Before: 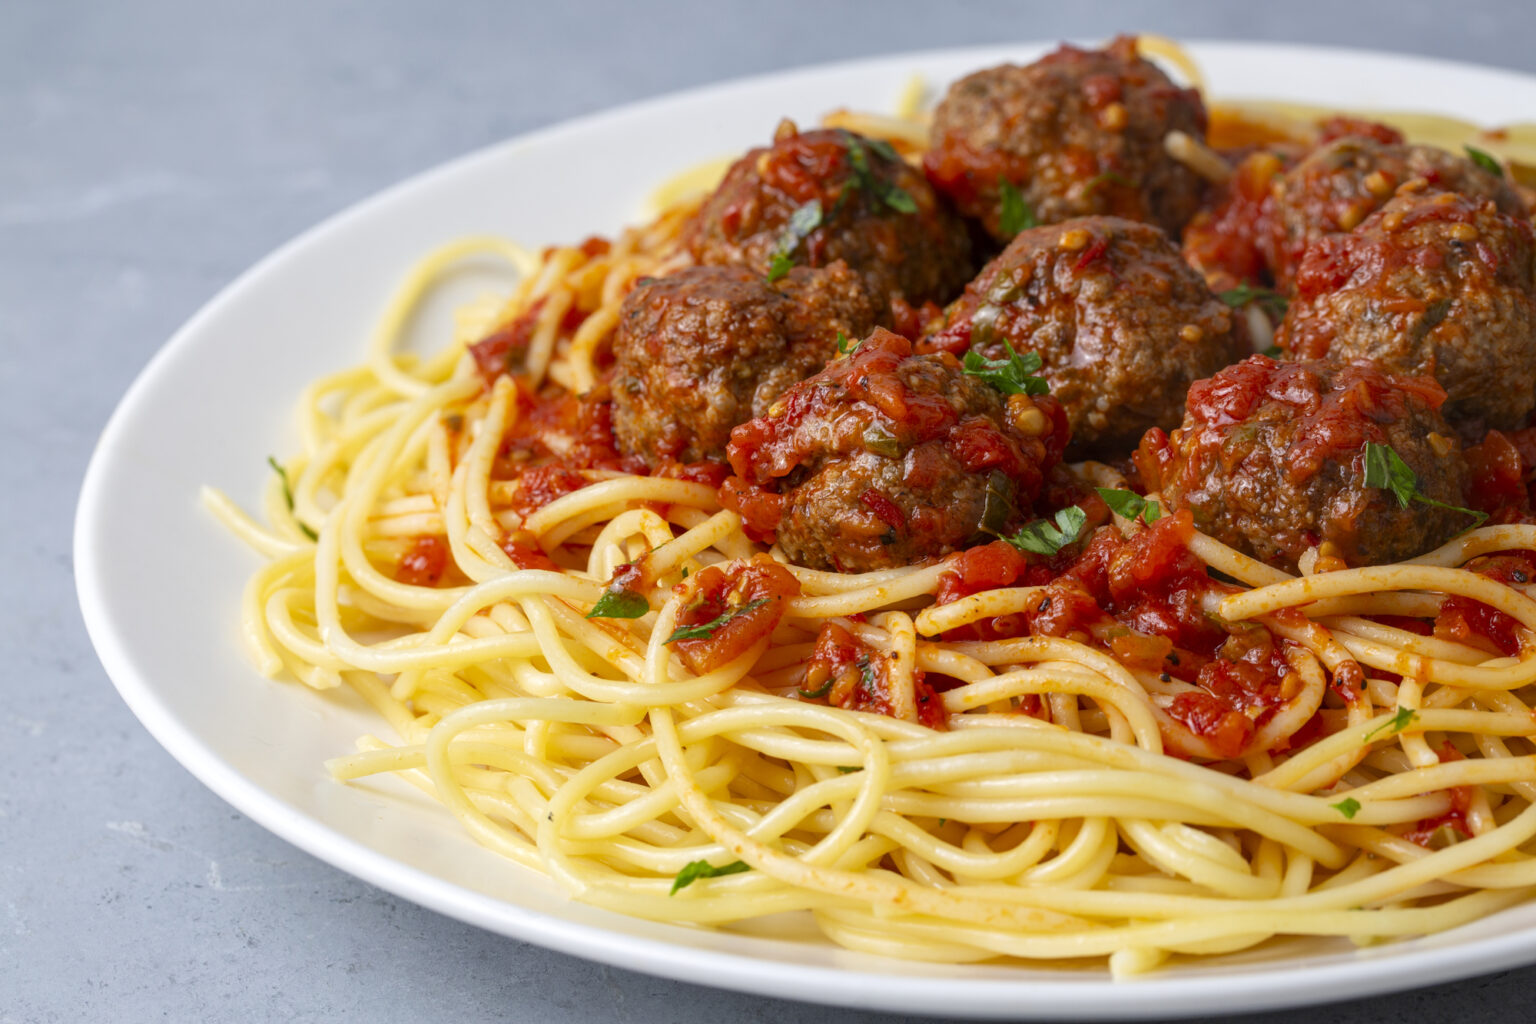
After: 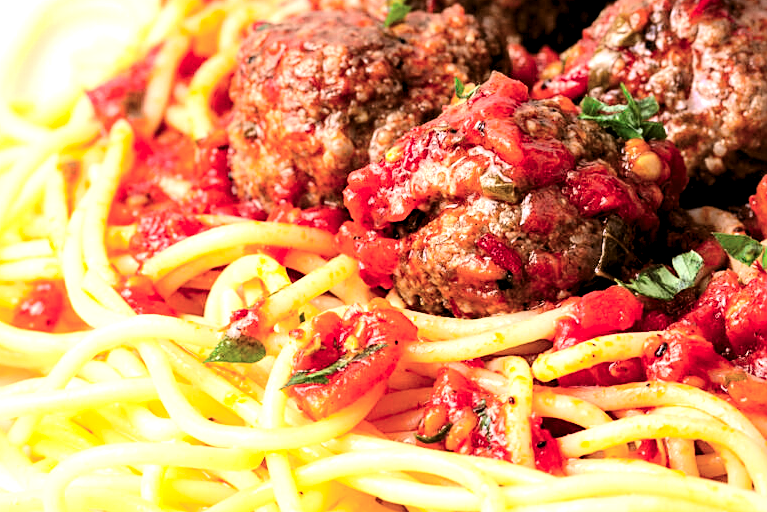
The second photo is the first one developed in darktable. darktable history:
sharpen: on, module defaults
crop: left 25%, top 25%, right 25%, bottom 25%
tone curve: curves: ch0 [(0, 0) (0.049, 0.01) (0.154, 0.081) (0.491, 0.56) (0.739, 0.794) (0.992, 0.937)]; ch1 [(0, 0) (0.172, 0.123) (0.317, 0.272) (0.401, 0.422) (0.499, 0.497) (0.531, 0.54) (0.615, 0.603) (0.741, 0.783) (1, 1)]; ch2 [(0, 0) (0.411, 0.424) (0.462, 0.464) (0.502, 0.489) (0.544, 0.551) (0.686, 0.638) (1, 1)], color space Lab, independent channels, preserve colors none
levels: levels [0.052, 0.496, 0.908]
exposure: exposure 0.74 EV, compensate highlight preservation false
